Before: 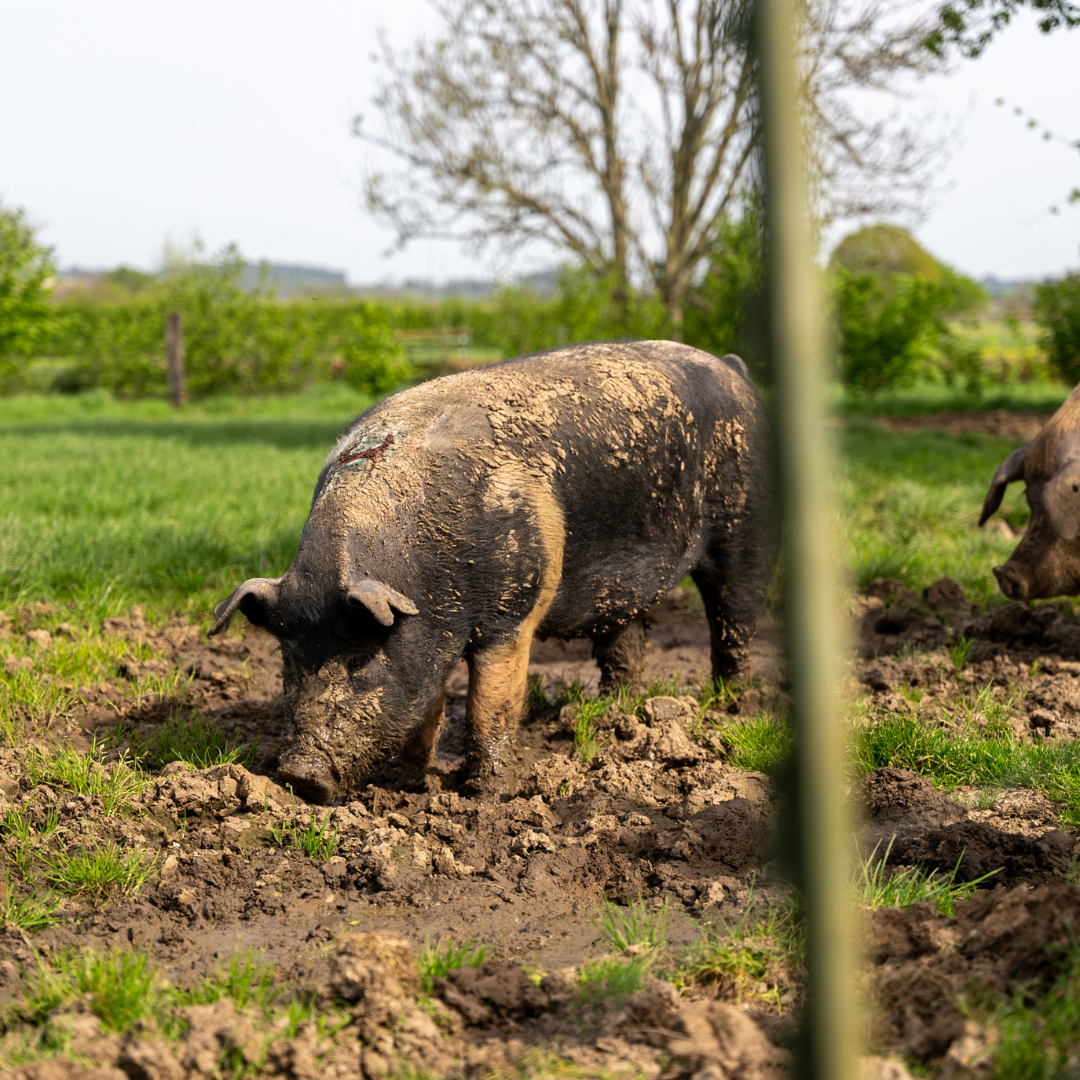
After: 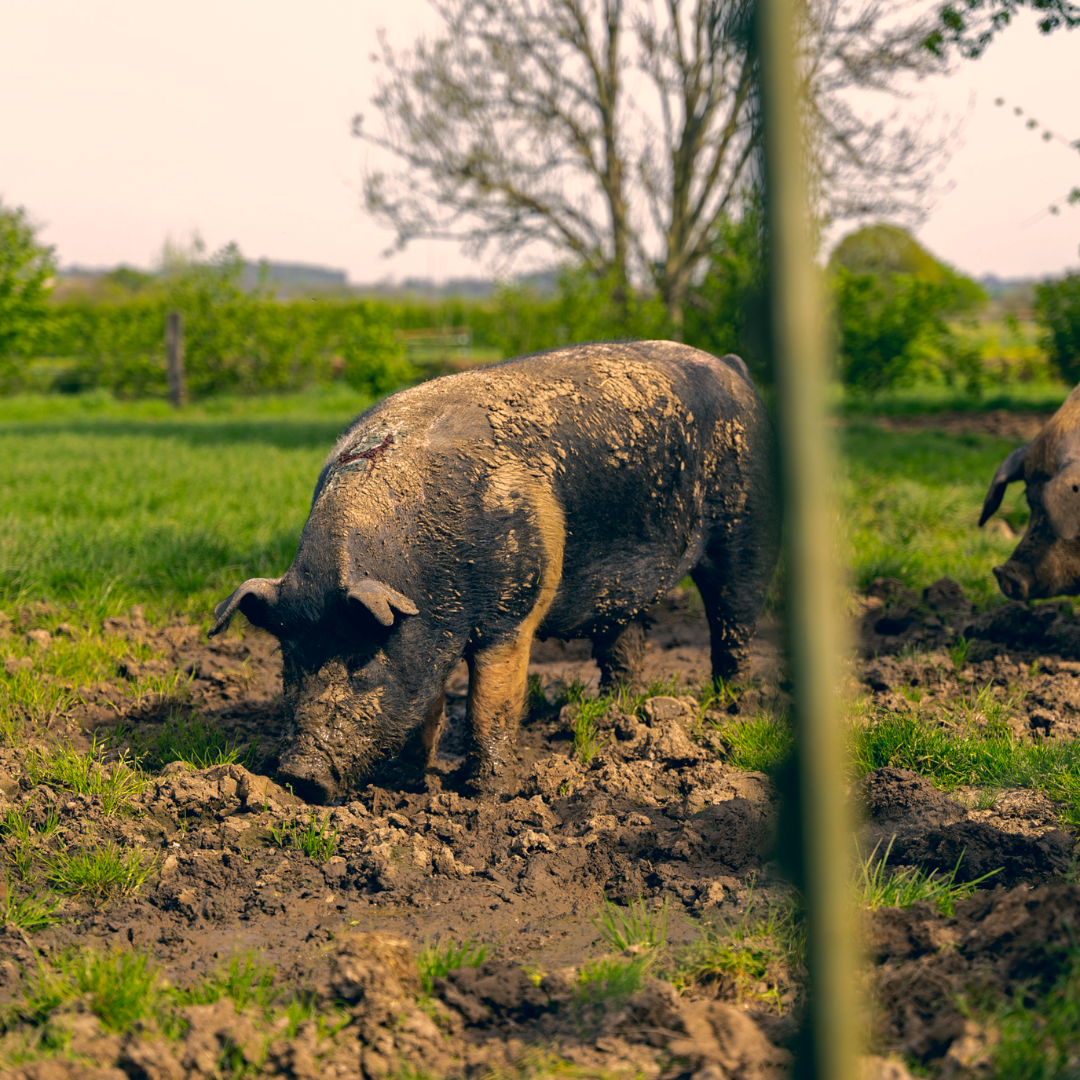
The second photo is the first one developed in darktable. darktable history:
tone curve: curves: ch0 [(0, 0) (0.568, 0.517) (0.8, 0.717) (1, 1)], color space Lab, independent channels, preserve colors none
haze removal: compatibility mode true, adaptive false
color correction: highlights a* 10.29, highlights b* 14.82, shadows a* -10.23, shadows b* -14.89
